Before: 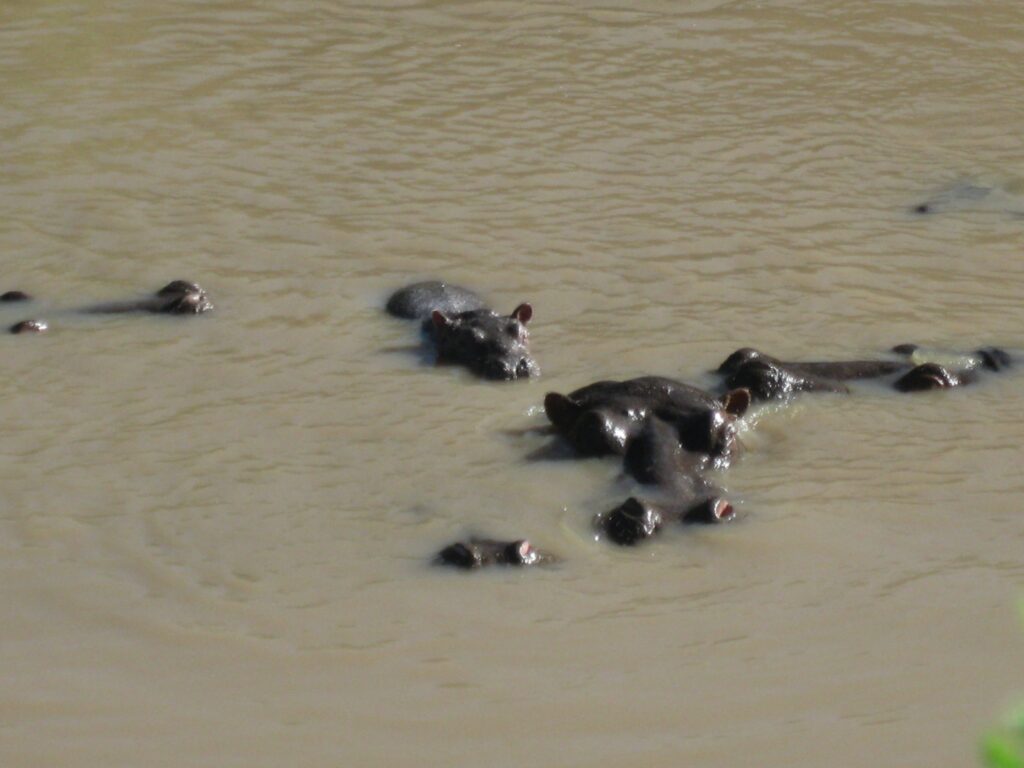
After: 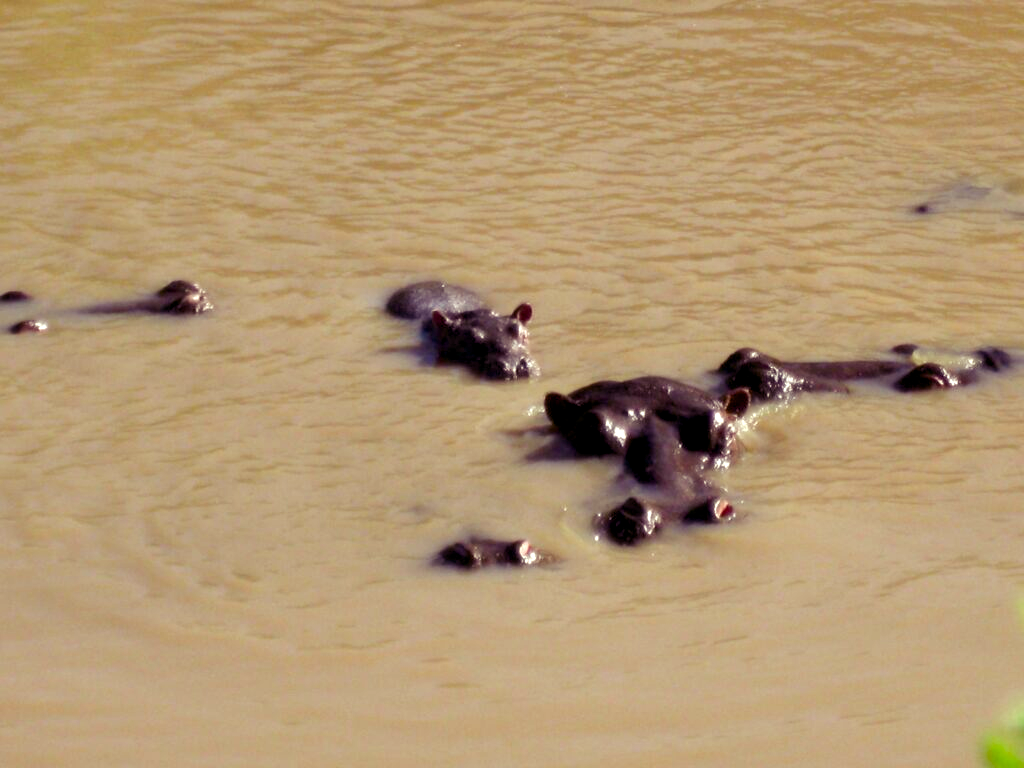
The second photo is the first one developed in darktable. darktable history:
exposure: exposure 0.236 EV, compensate highlight preservation false
color balance rgb: shadows lift › luminance -21.66%, shadows lift › chroma 8.98%, shadows lift › hue 283.37°, power › chroma 1.55%, power › hue 25.59°, highlights gain › luminance 6.08%, highlights gain › chroma 2.55%, highlights gain › hue 90°, global offset › luminance -0.87%, perceptual saturation grading › global saturation 27.49%, perceptual saturation grading › highlights -28.39%, perceptual saturation grading › mid-tones 15.22%, perceptual saturation grading › shadows 33.98%, perceptual brilliance grading › highlights 10%, perceptual brilliance grading › mid-tones 5%
